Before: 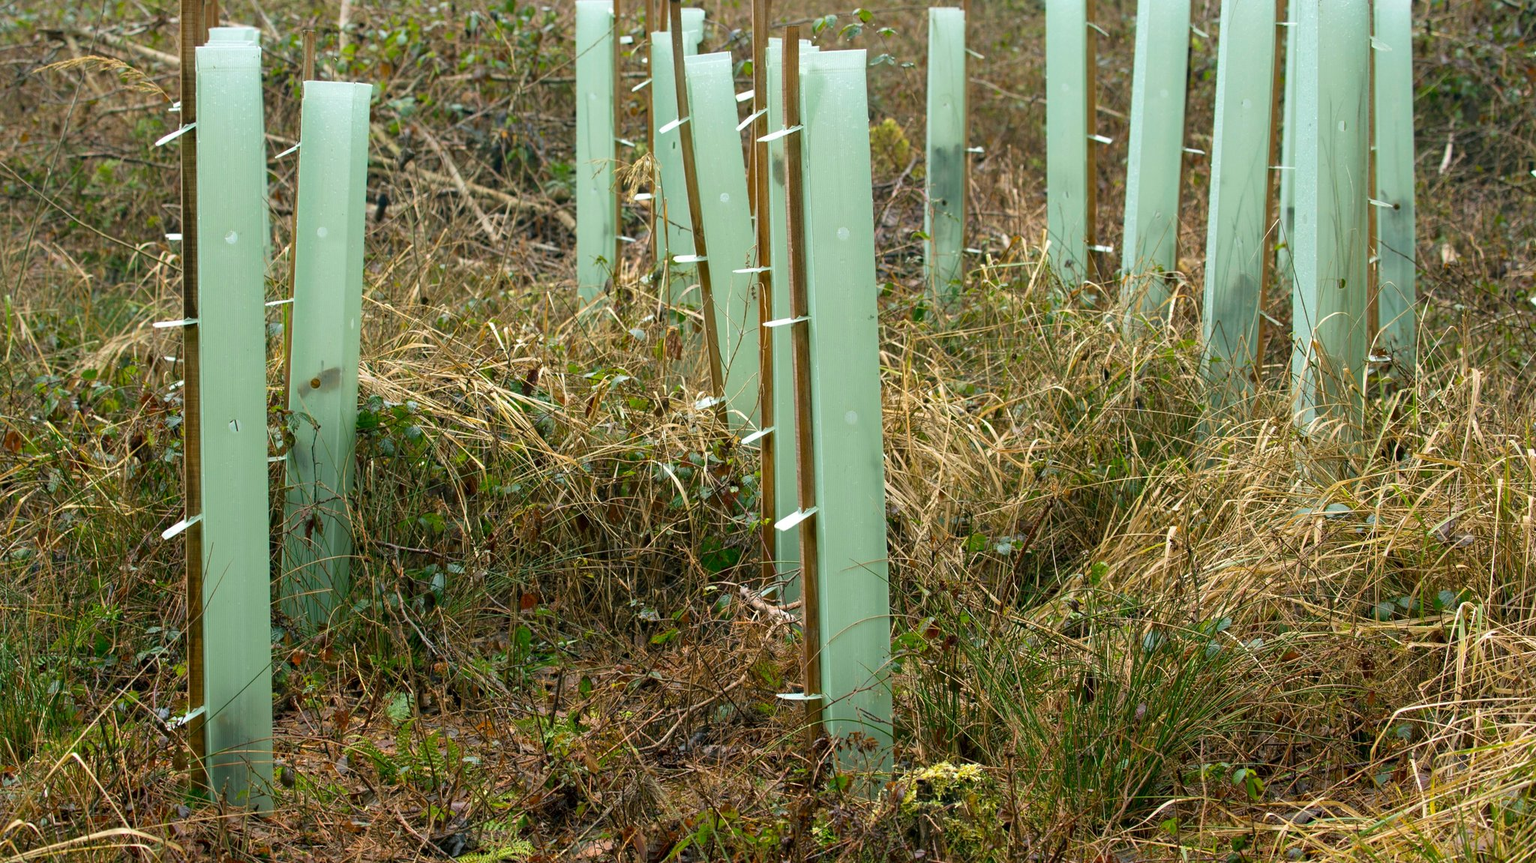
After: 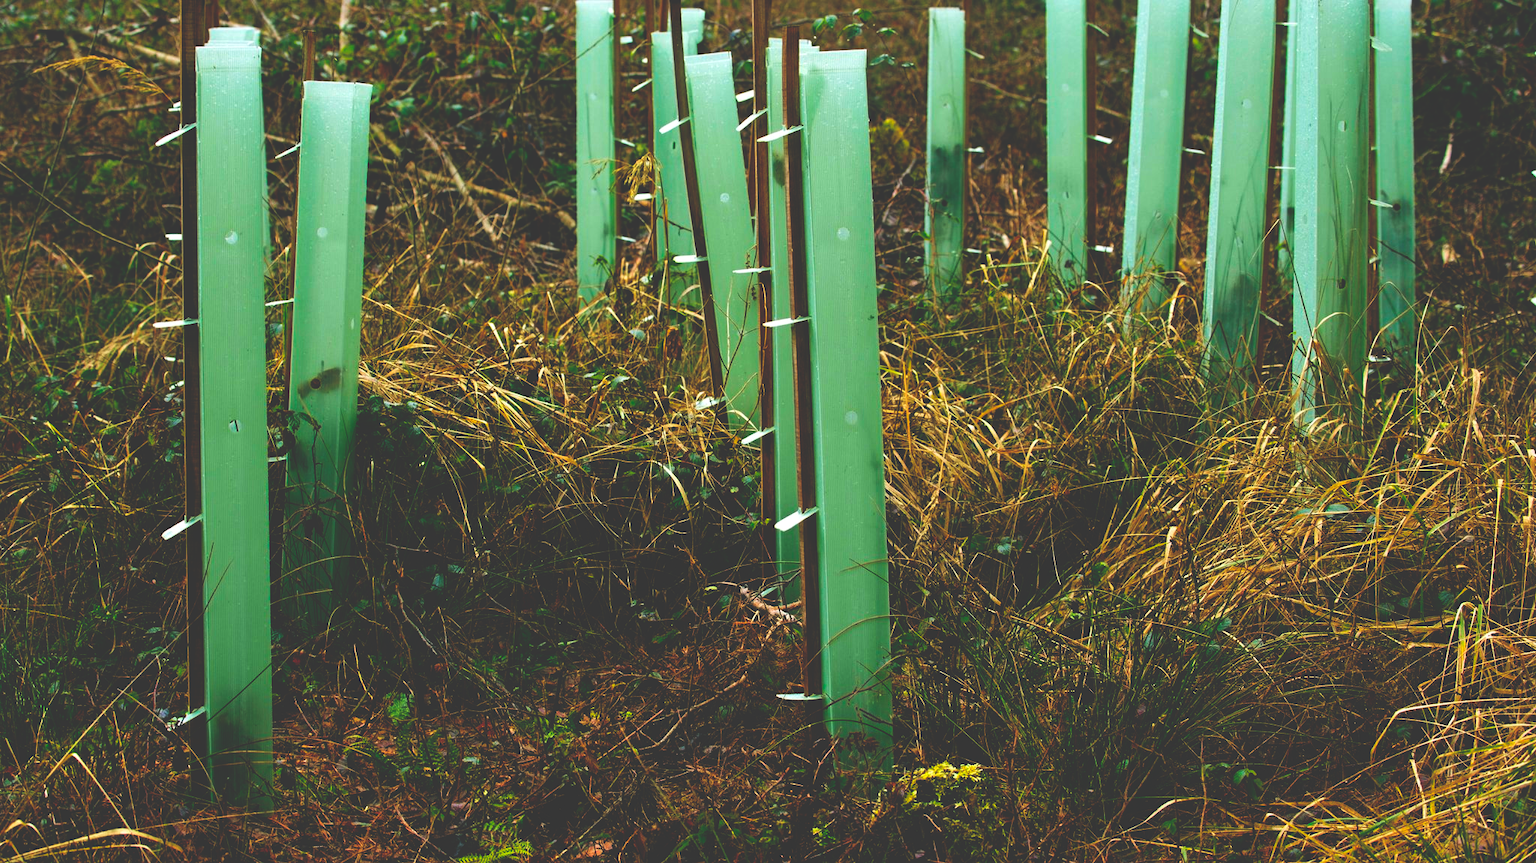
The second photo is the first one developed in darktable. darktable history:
color balance rgb: global offset › luminance -0.318%, global offset › chroma 0.111%, global offset › hue 166.18°, linear chroma grading › global chroma 14.847%, perceptual saturation grading › global saturation 0.603%, contrast -10.139%
base curve: curves: ch0 [(0, 0.036) (0.083, 0.04) (0.804, 1)], preserve colors none
